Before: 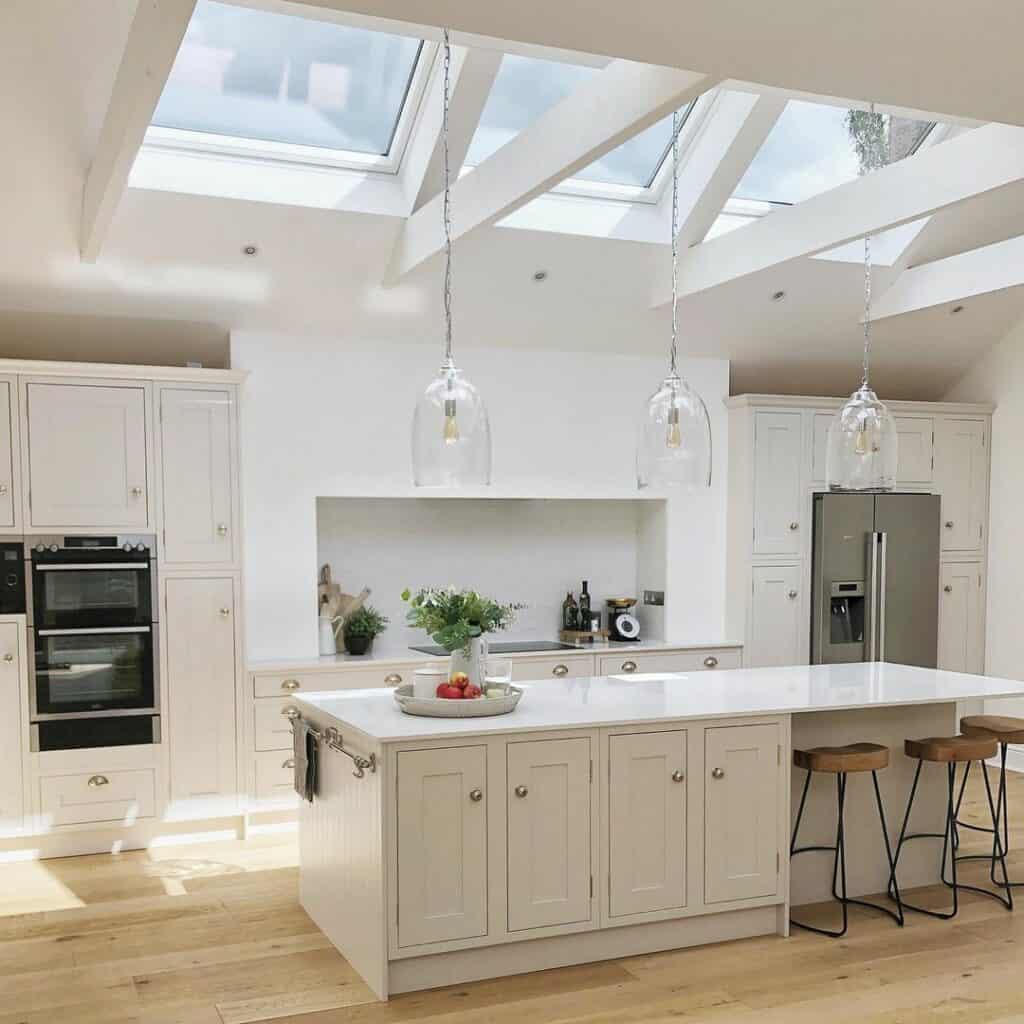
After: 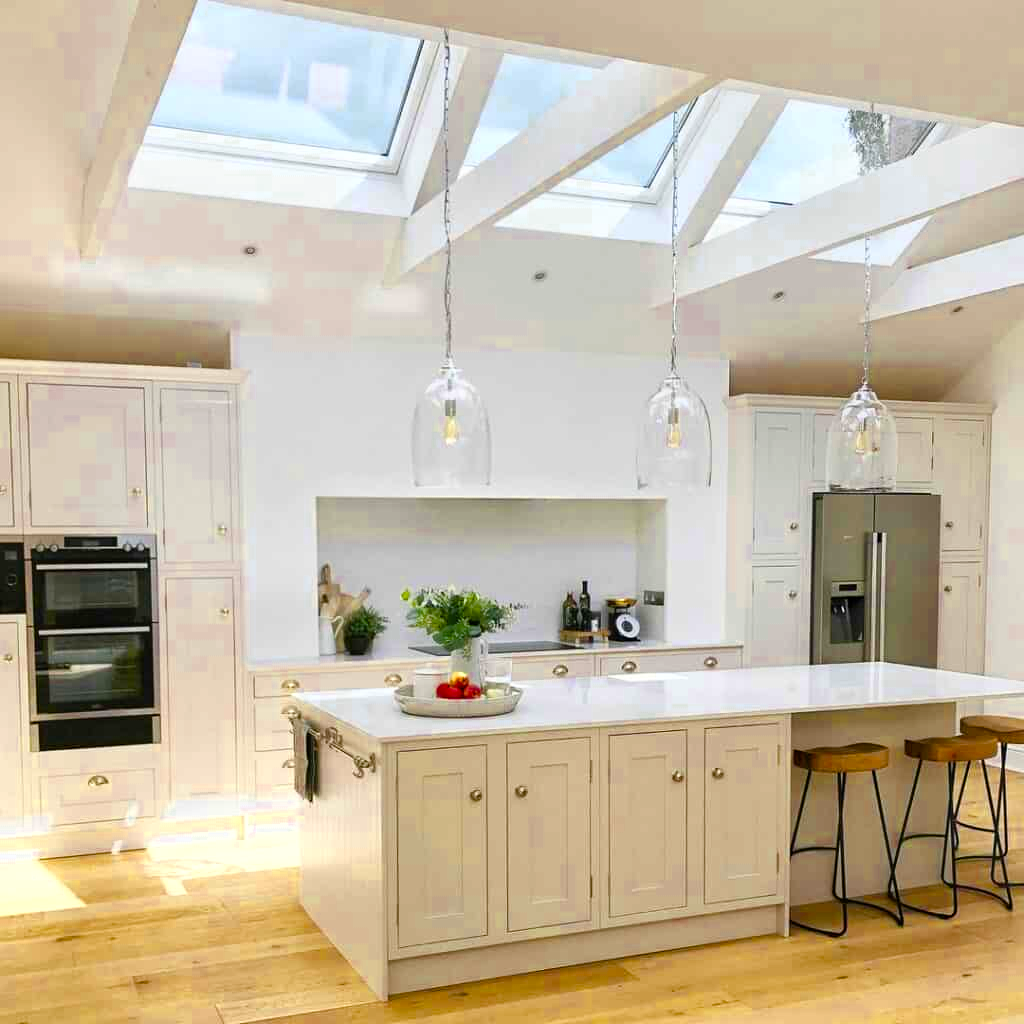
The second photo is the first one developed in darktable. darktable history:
rgb curve: curves: ch0 [(0, 0) (0.078, 0.051) (0.929, 0.956) (1, 1)], compensate middle gray true
color zones: curves: ch0 [(0.004, 0.305) (0.261, 0.623) (0.389, 0.399) (0.708, 0.571) (0.947, 0.34)]; ch1 [(0.025, 0.645) (0.229, 0.584) (0.326, 0.551) (0.484, 0.262) (0.757, 0.643)]
color balance rgb: perceptual saturation grading › global saturation 20%, perceptual saturation grading › highlights -25%, perceptual saturation grading › shadows 25%, global vibrance 50%
